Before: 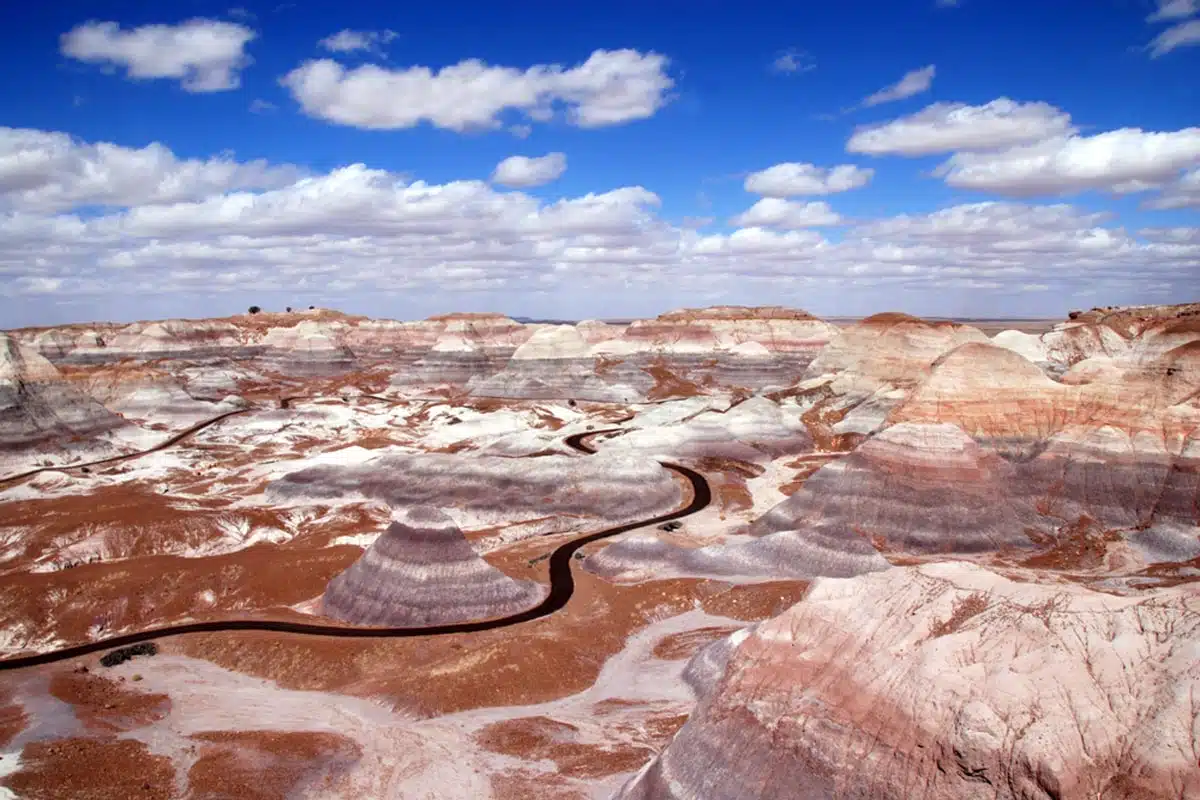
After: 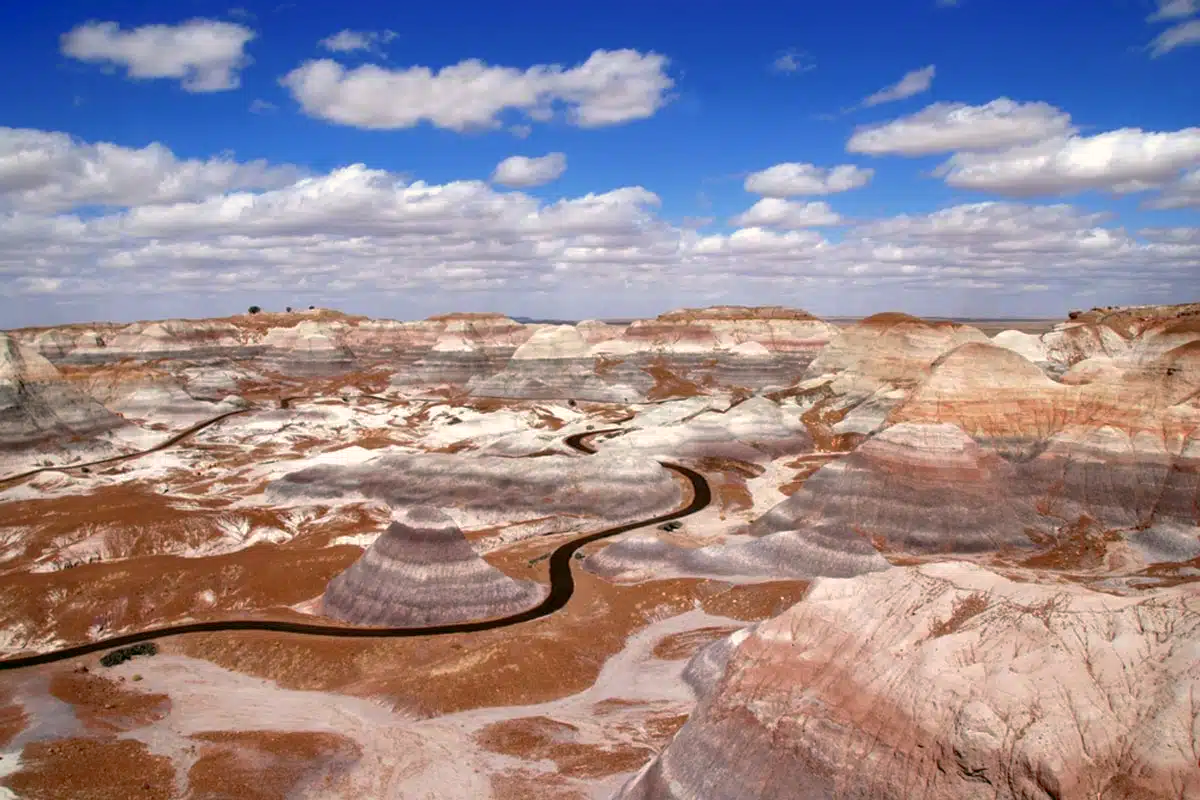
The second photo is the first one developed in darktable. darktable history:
shadows and highlights: on, module defaults
color correction: highlights a* 4.02, highlights b* 4.98, shadows a* -7.55, shadows b* 4.98
